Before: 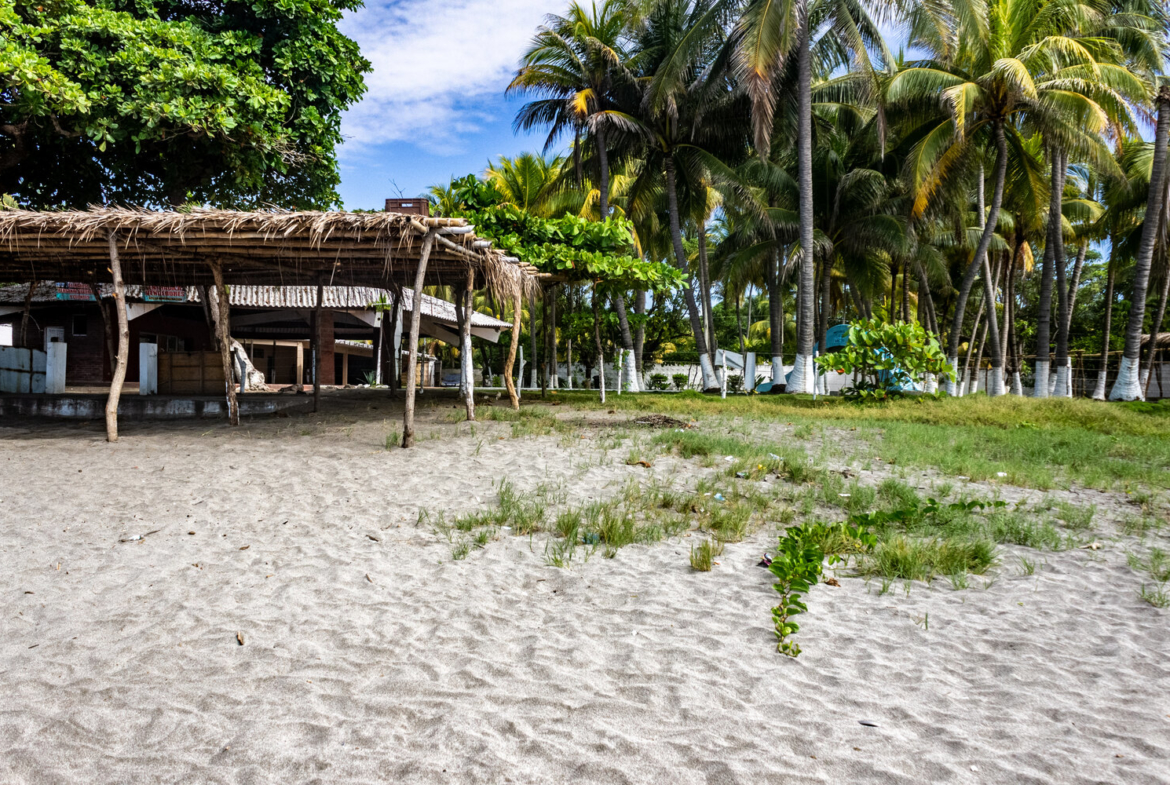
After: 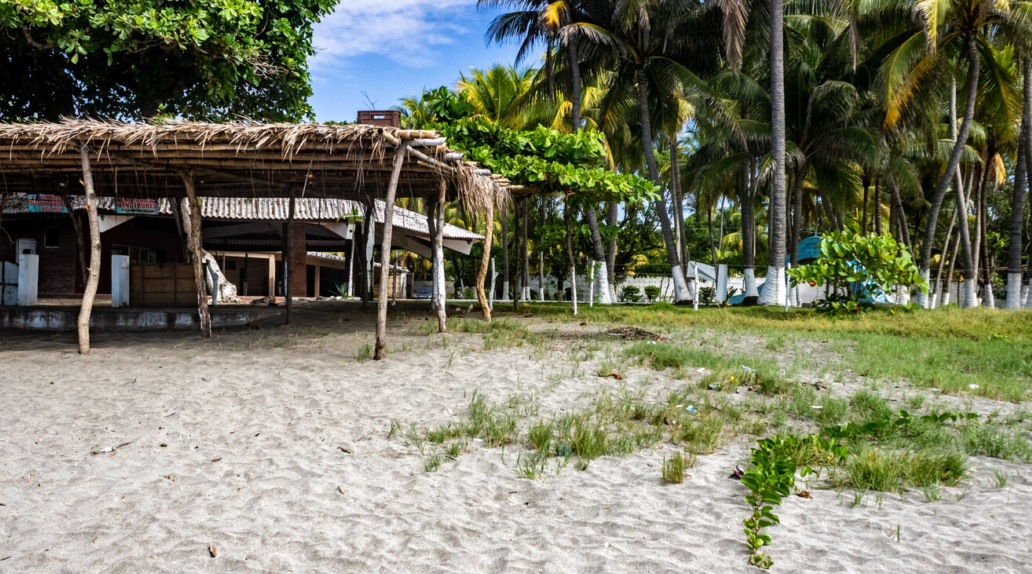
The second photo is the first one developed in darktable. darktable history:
crop and rotate: left 2.413%, top 11.239%, right 9.329%, bottom 15.625%
